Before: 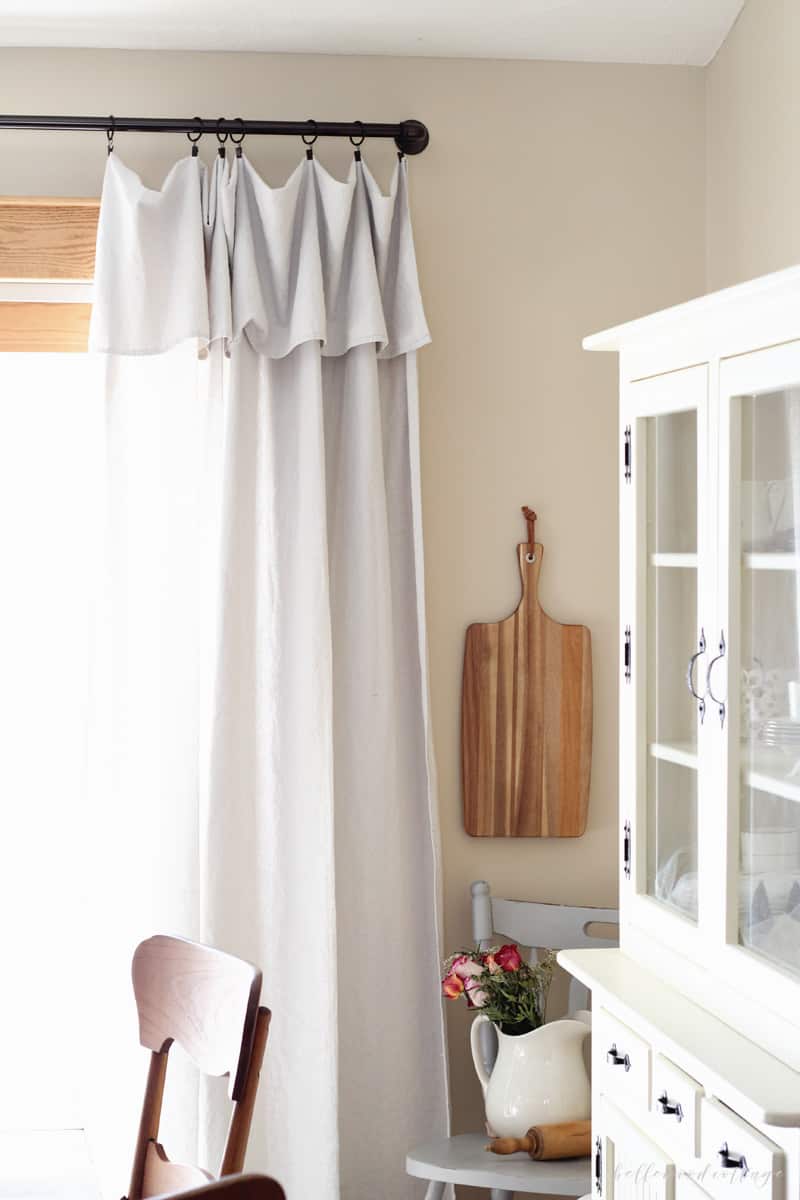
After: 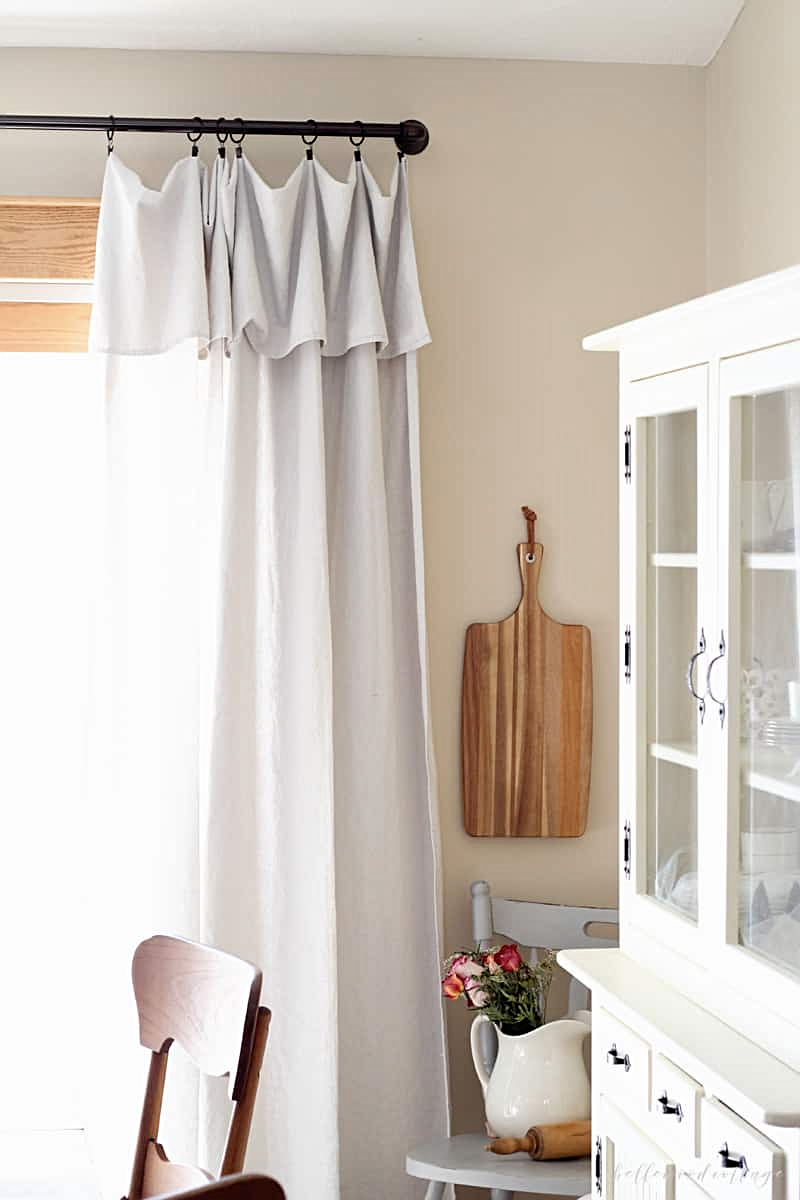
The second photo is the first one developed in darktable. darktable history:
sharpen: radius 2.2, amount 0.379, threshold 0.064
